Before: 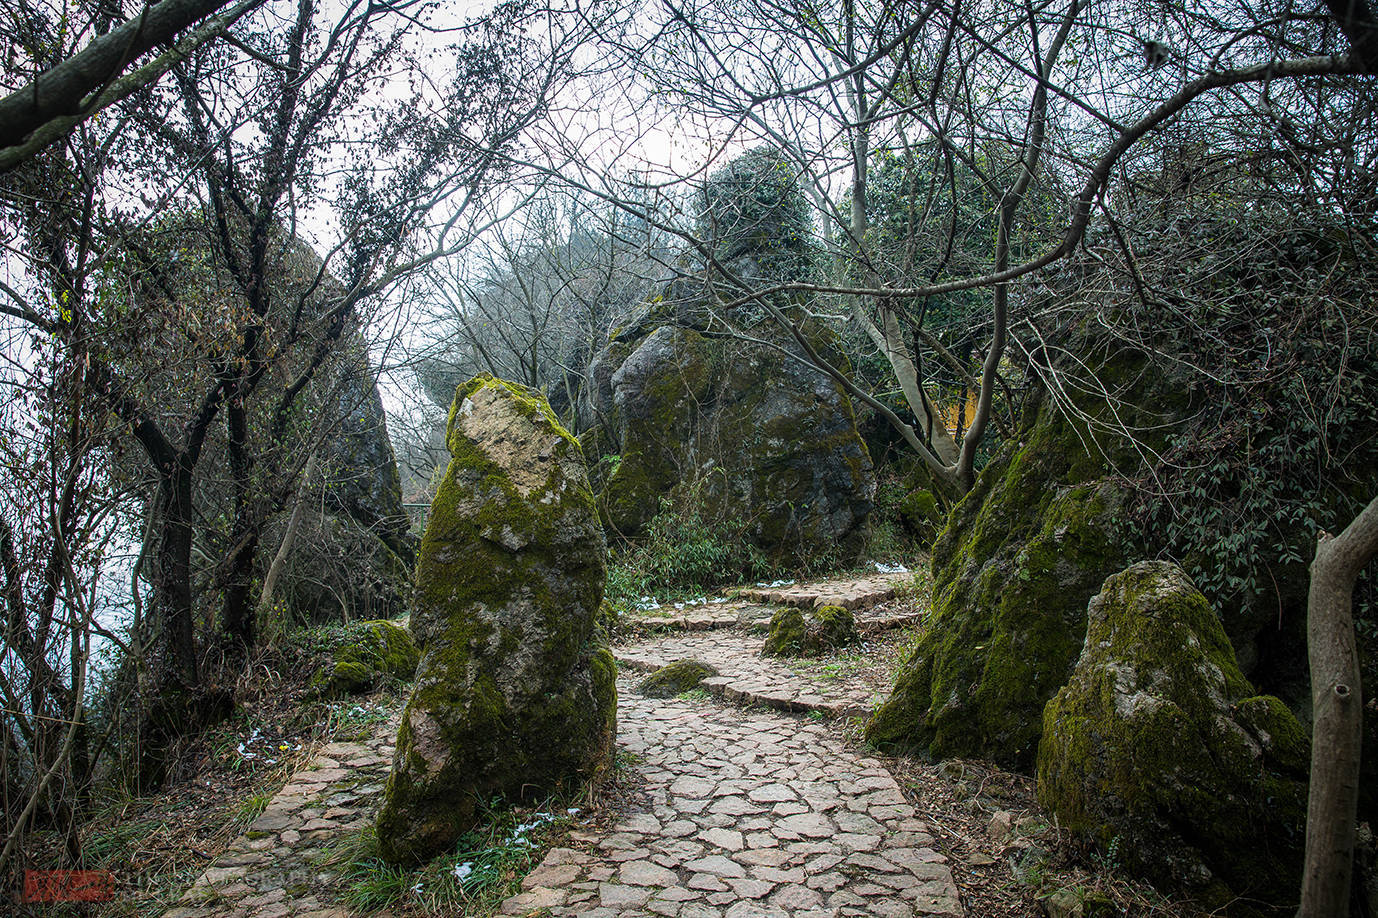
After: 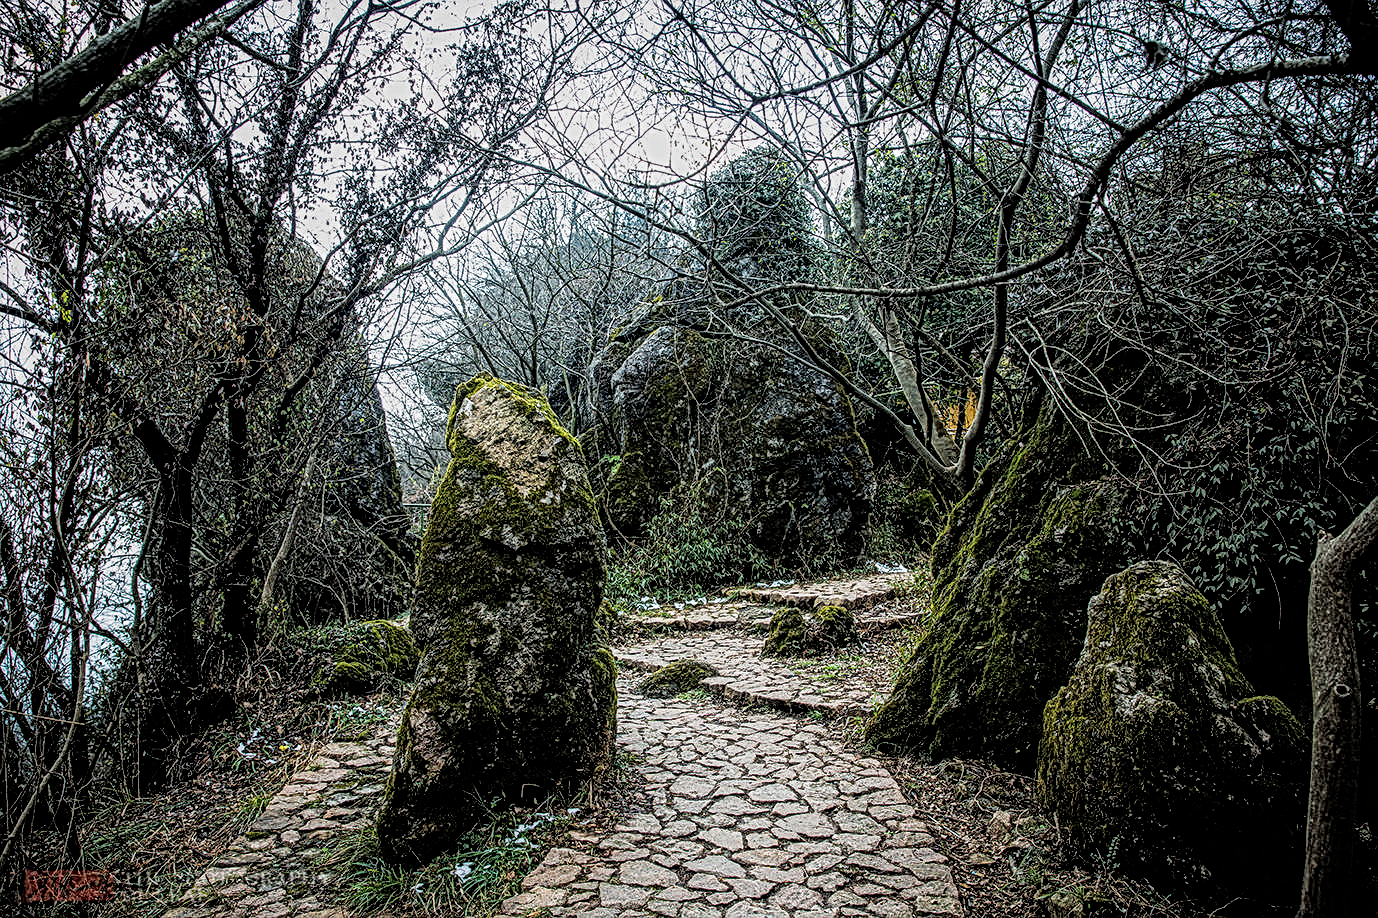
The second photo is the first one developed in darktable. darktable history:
local contrast: mode bilateral grid, contrast 19, coarseness 3, detail 300%, midtone range 0.2
filmic rgb: black relative exposure -5.09 EV, white relative exposure 3.98 EV, hardness 2.9, contrast 1.201, highlights saturation mix -30.25%
